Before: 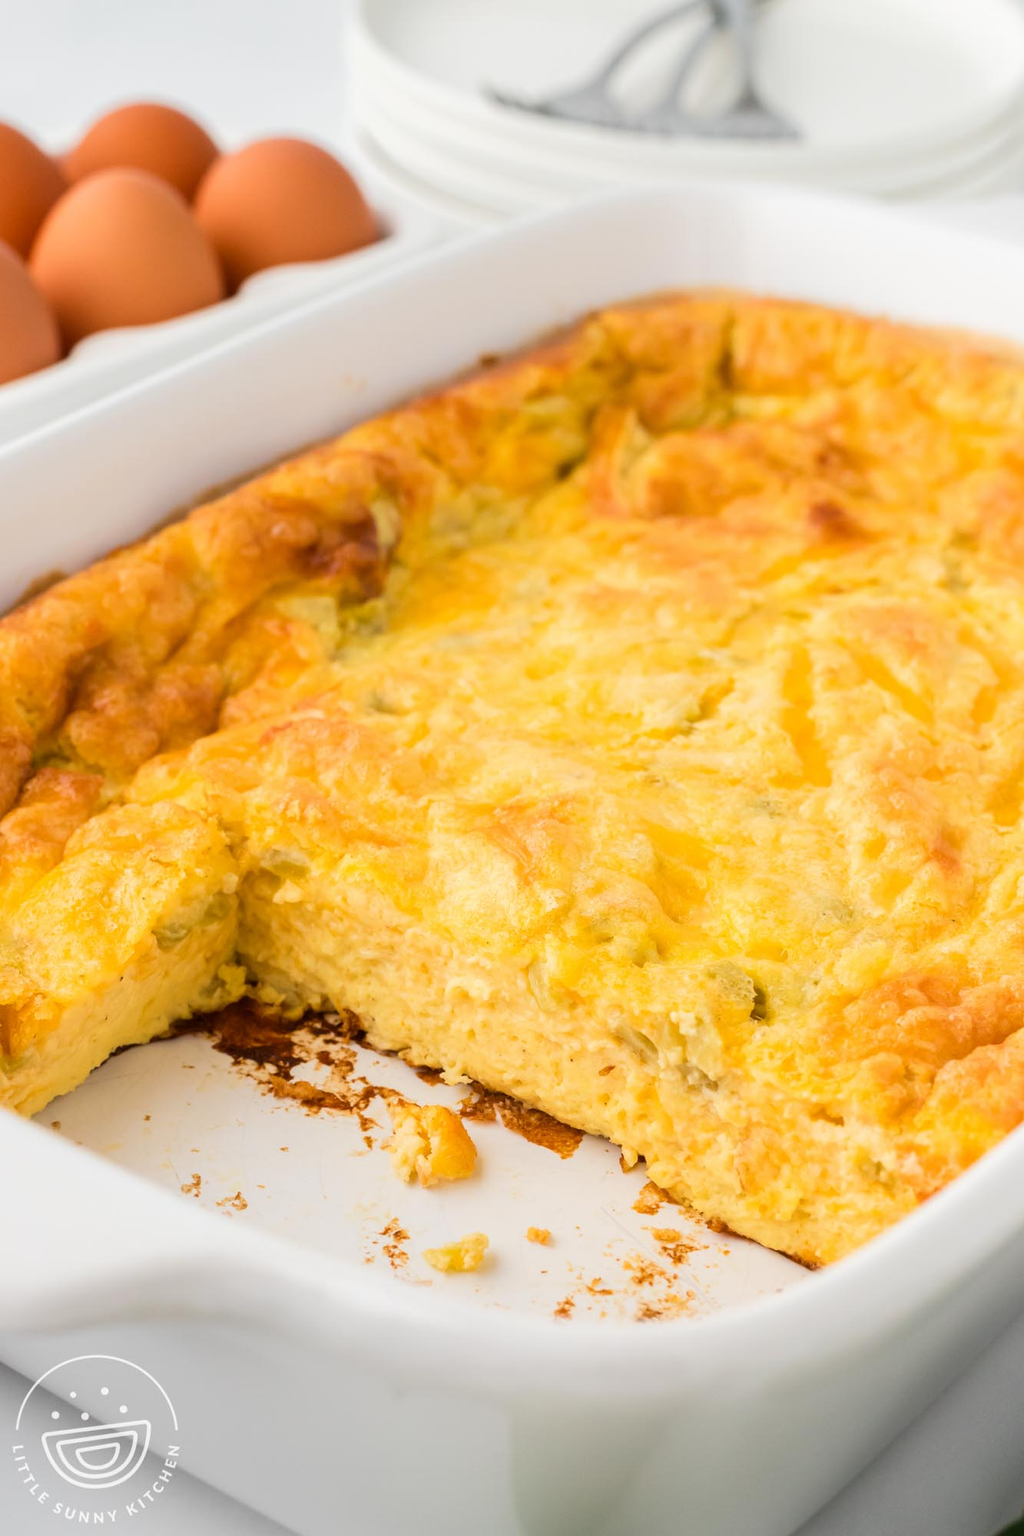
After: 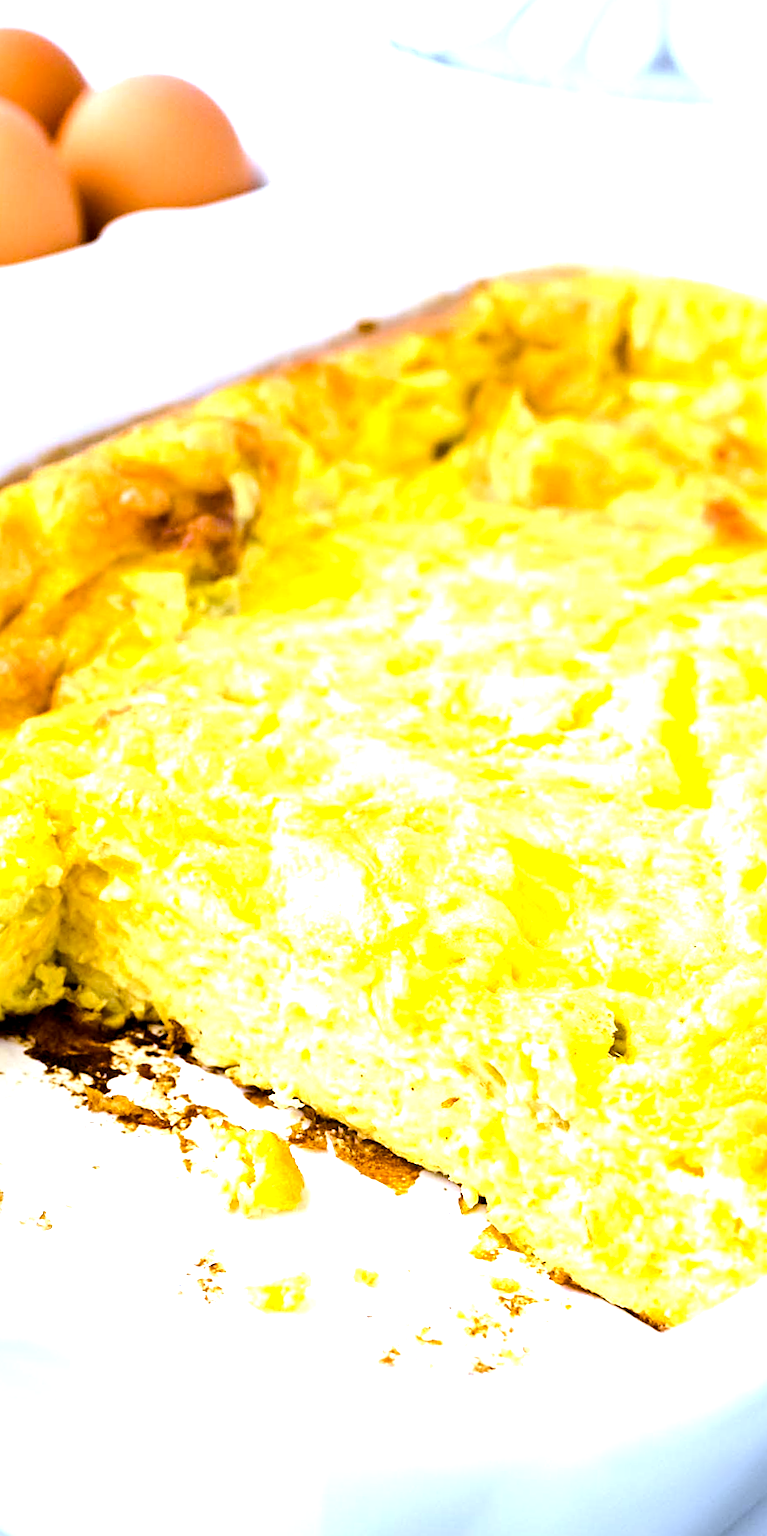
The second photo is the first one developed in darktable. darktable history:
sharpen: on, module defaults
crop and rotate: angle -3.27°, left 14.277%, top 0.028%, right 10.766%, bottom 0.028%
tone equalizer: -8 EV -0.75 EV, -7 EV -0.7 EV, -6 EV -0.6 EV, -5 EV -0.4 EV, -3 EV 0.4 EV, -2 EV 0.6 EV, -1 EV 0.7 EV, +0 EV 0.75 EV, edges refinement/feathering 500, mask exposure compensation -1.57 EV, preserve details no
color balance rgb: global offset › luminance -0.51%, perceptual saturation grading › global saturation 27.53%, perceptual saturation grading › highlights -25%, perceptual saturation grading › shadows 25%, perceptual brilliance grading › highlights 6.62%, perceptual brilliance grading › mid-tones 17.07%, perceptual brilliance grading › shadows -5.23%
exposure: black level correction 0.001, exposure 0.5 EV, compensate exposure bias true, compensate highlight preservation false
white balance: red 0.871, blue 1.249
